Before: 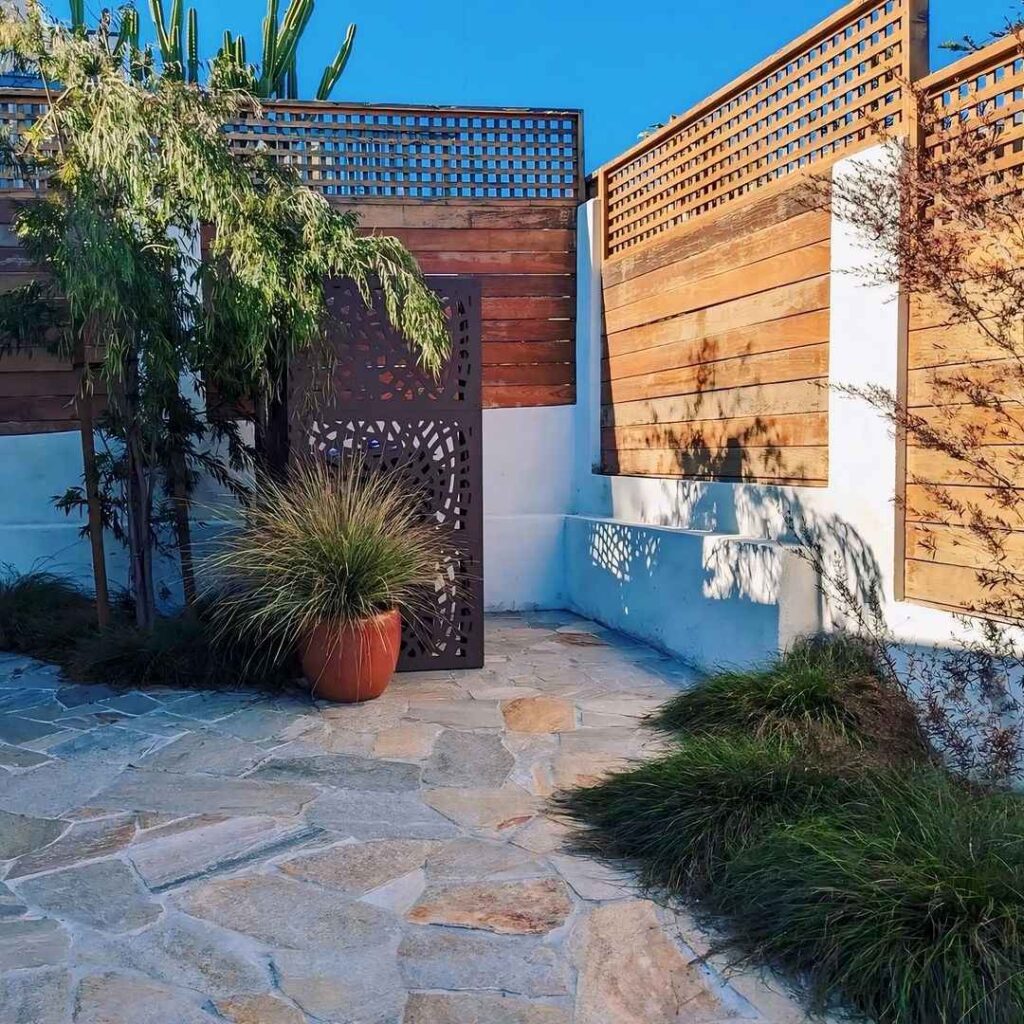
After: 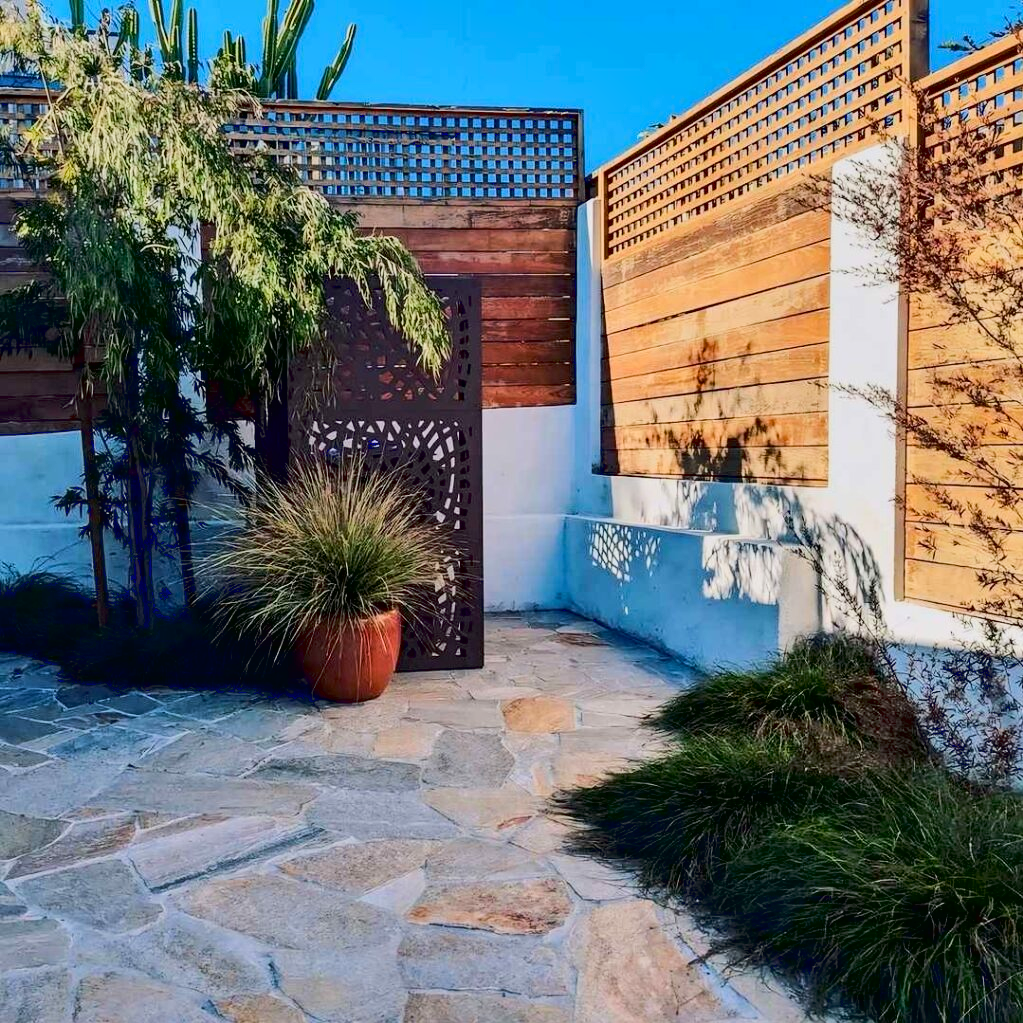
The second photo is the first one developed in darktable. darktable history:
crop and rotate: left 0.09%, bottom 0.001%
exposure: black level correction 0.01, exposure 0.009 EV, compensate highlight preservation false
shadows and highlights: shadows 32.97, highlights -47.22, compress 49.99%, soften with gaussian
tone curve: curves: ch0 [(0, 0.018) (0.036, 0.038) (0.15, 0.131) (0.27, 0.247) (0.503, 0.556) (0.763, 0.785) (1, 0.919)]; ch1 [(0, 0) (0.203, 0.158) (0.333, 0.283) (0.451, 0.417) (0.502, 0.5) (0.519, 0.522) (0.562, 0.588) (0.603, 0.664) (0.722, 0.813) (1, 1)]; ch2 [(0, 0) (0.29, 0.295) (0.404, 0.436) (0.497, 0.499) (0.521, 0.523) (0.561, 0.605) (0.639, 0.664) (0.712, 0.764) (1, 1)], color space Lab, linked channels, preserve colors none
local contrast: highlights 103%, shadows 98%, detail 119%, midtone range 0.2
